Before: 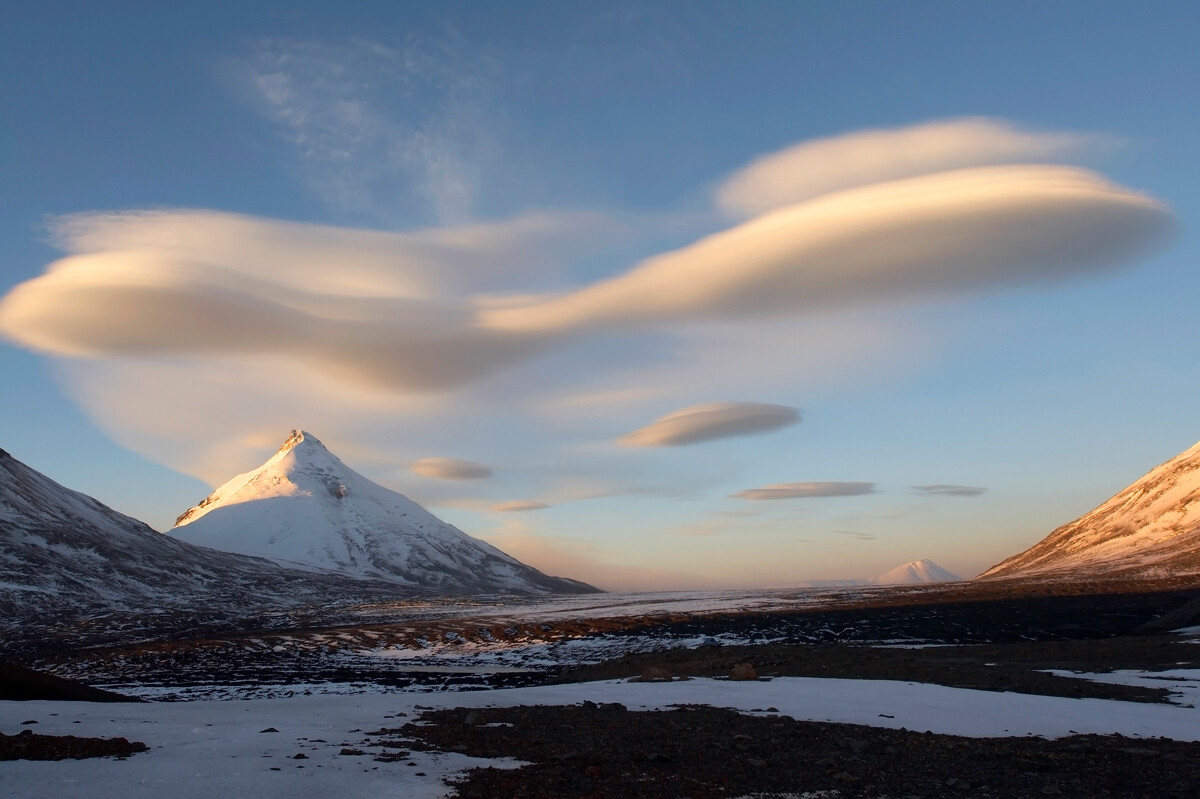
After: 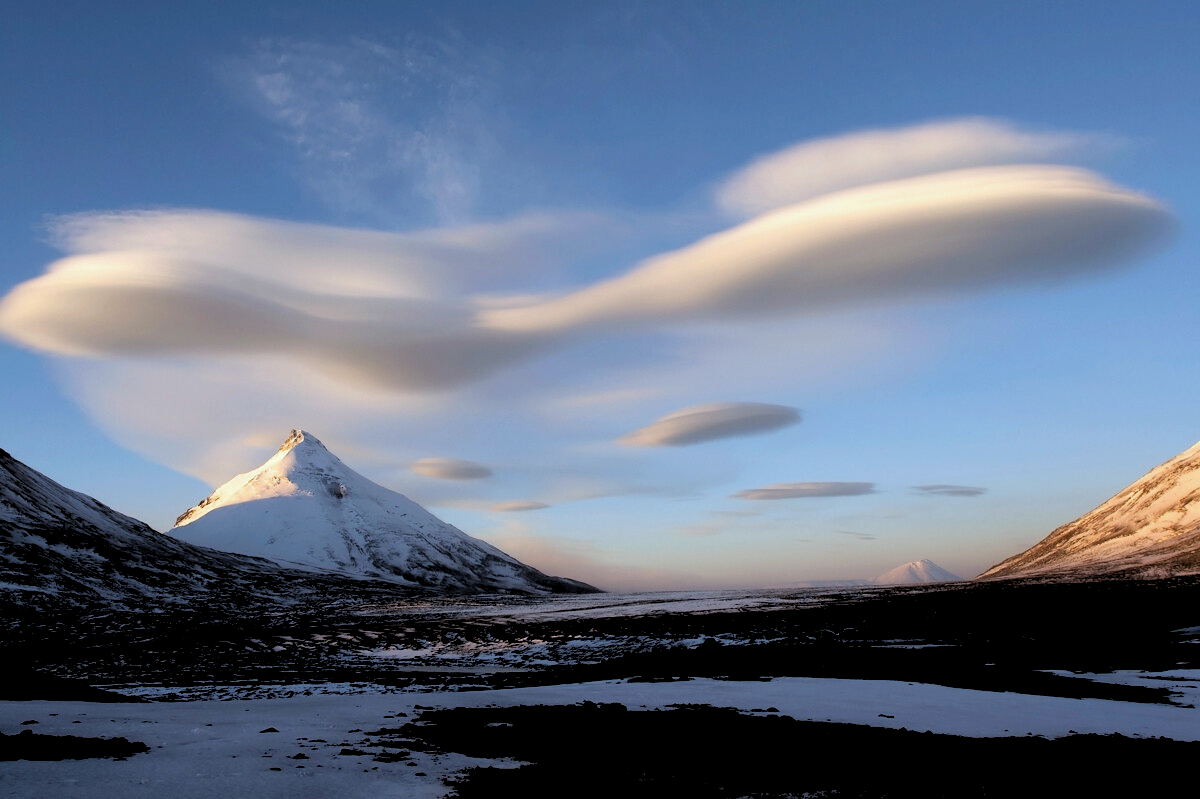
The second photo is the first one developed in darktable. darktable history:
white balance: red 0.931, blue 1.11
rgb levels: levels [[0.034, 0.472, 0.904], [0, 0.5, 1], [0, 0.5, 1]]
